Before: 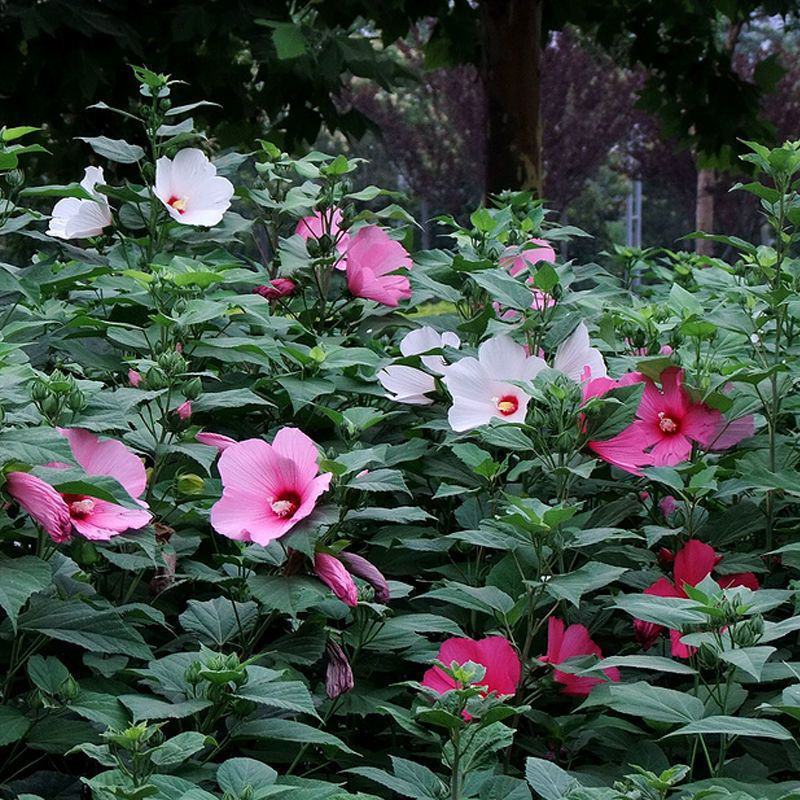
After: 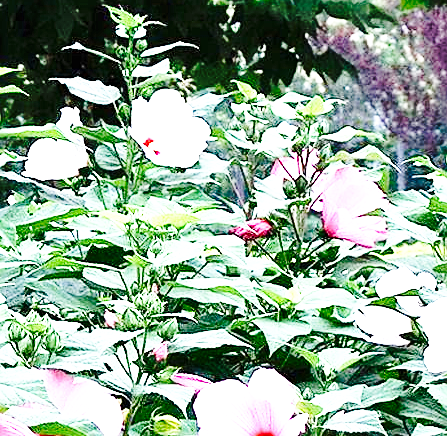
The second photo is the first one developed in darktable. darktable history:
exposure: black level correction 0, exposure 2.105 EV, compensate highlight preservation false
tone equalizer: on, module defaults
crop and rotate: left 3.055%, top 7.522%, right 40.962%, bottom 37.874%
tone curve: curves: ch0 [(0, 0) (0.126, 0.086) (0.338, 0.307) (0.494, 0.531) (0.703, 0.762) (1, 1)]; ch1 [(0, 0) (0.346, 0.324) (0.45, 0.426) (0.5, 0.5) (0.522, 0.517) (0.55, 0.578) (1, 1)]; ch2 [(0, 0) (0.44, 0.424) (0.501, 0.499) (0.554, 0.554) (0.622, 0.667) (0.707, 0.746) (1, 1)], preserve colors none
shadows and highlights: soften with gaussian
sharpen: on, module defaults
base curve: curves: ch0 [(0, 0) (0.028, 0.03) (0.121, 0.232) (0.46, 0.748) (0.859, 0.968) (1, 1)], preserve colors none
